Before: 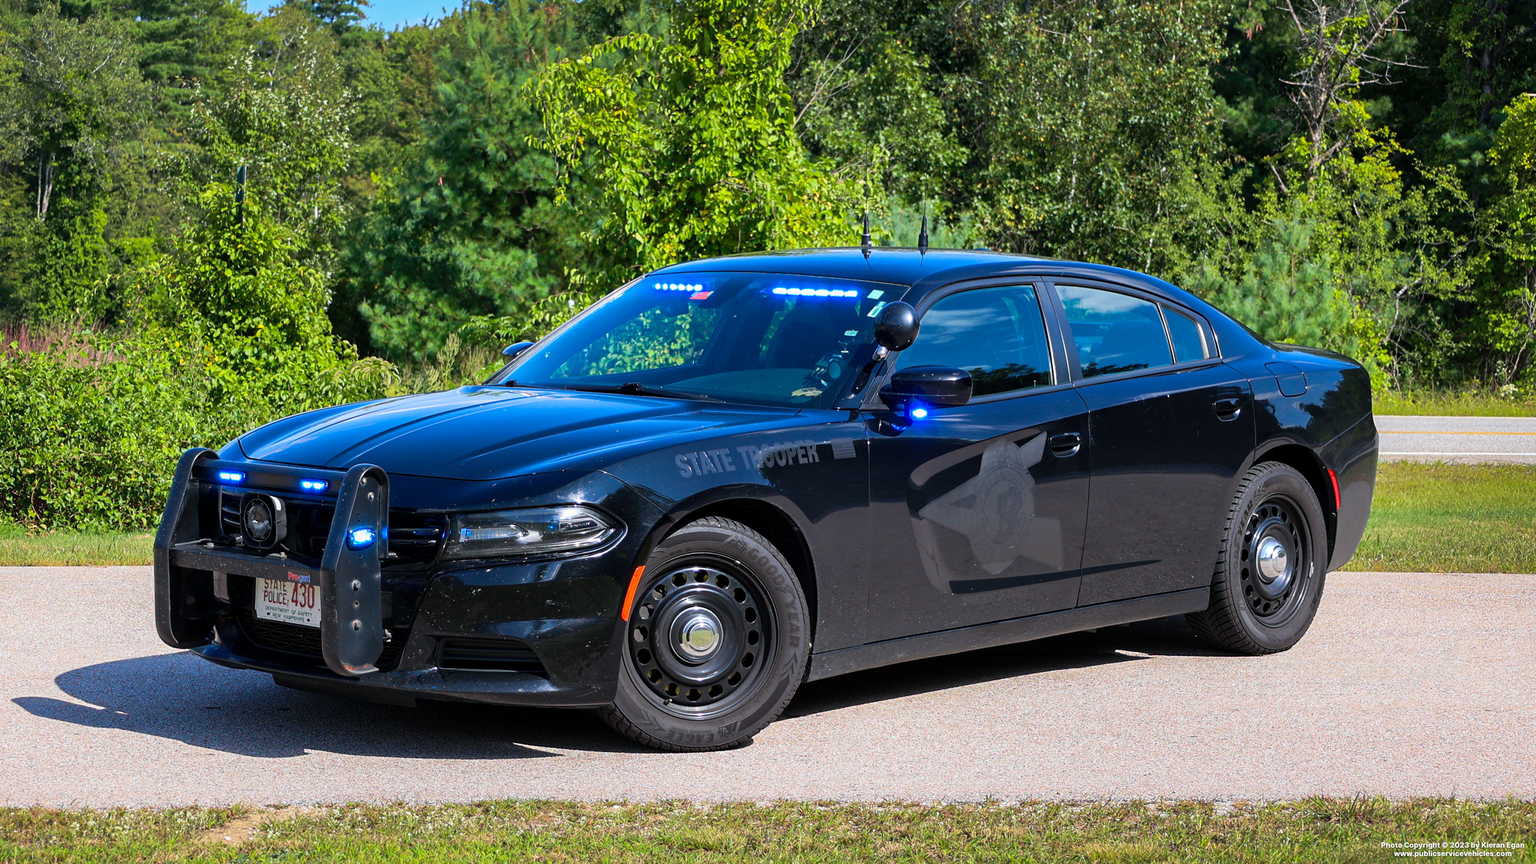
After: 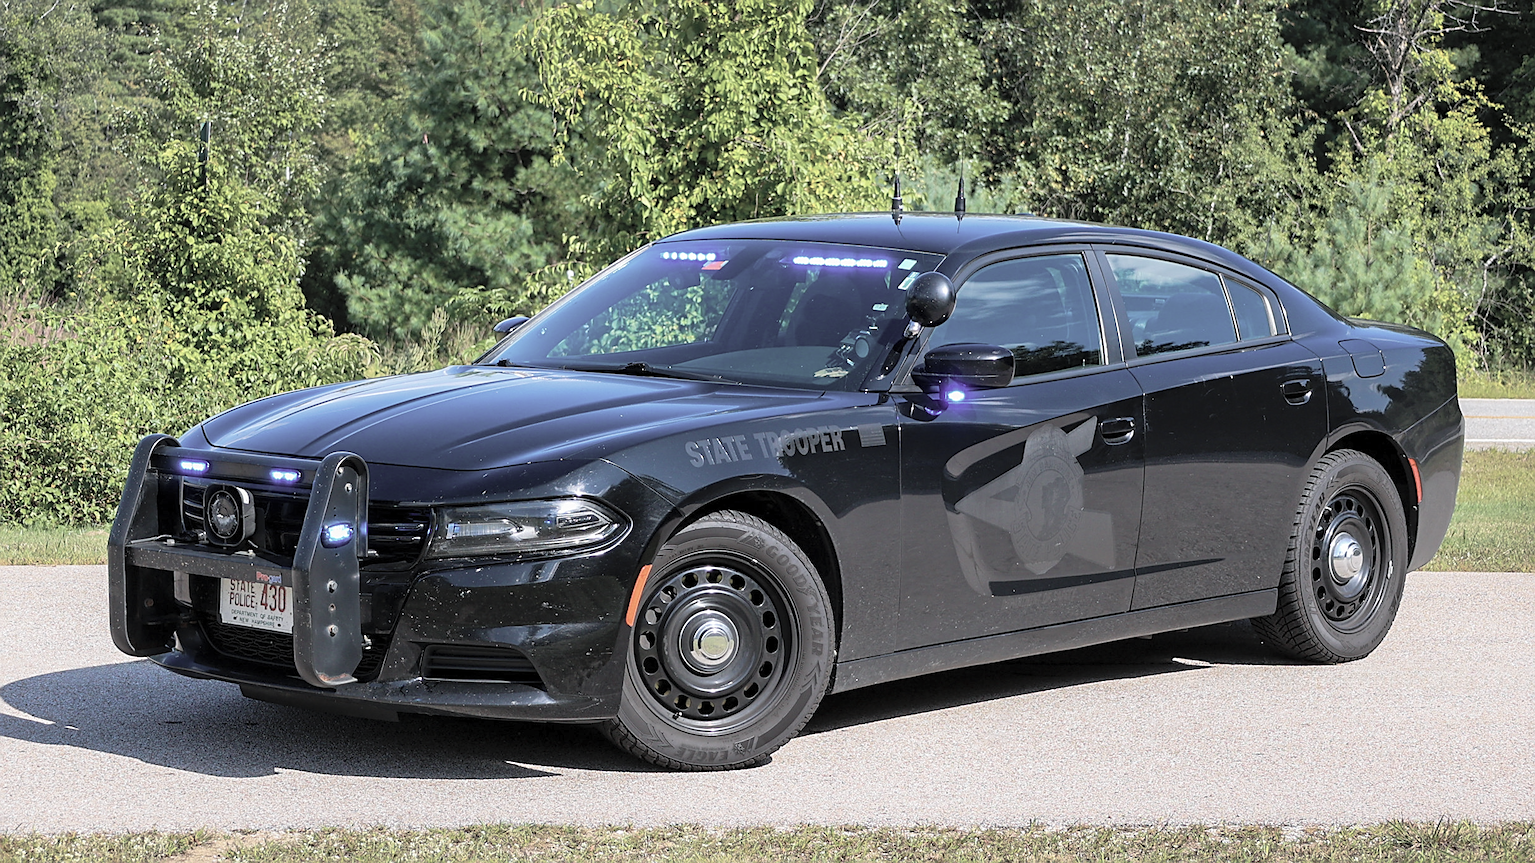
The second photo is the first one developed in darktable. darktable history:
sharpen: on, module defaults
crop: left 3.7%, top 6.505%, right 6.015%, bottom 3.212%
contrast brightness saturation: brightness 0.188, saturation -0.484
